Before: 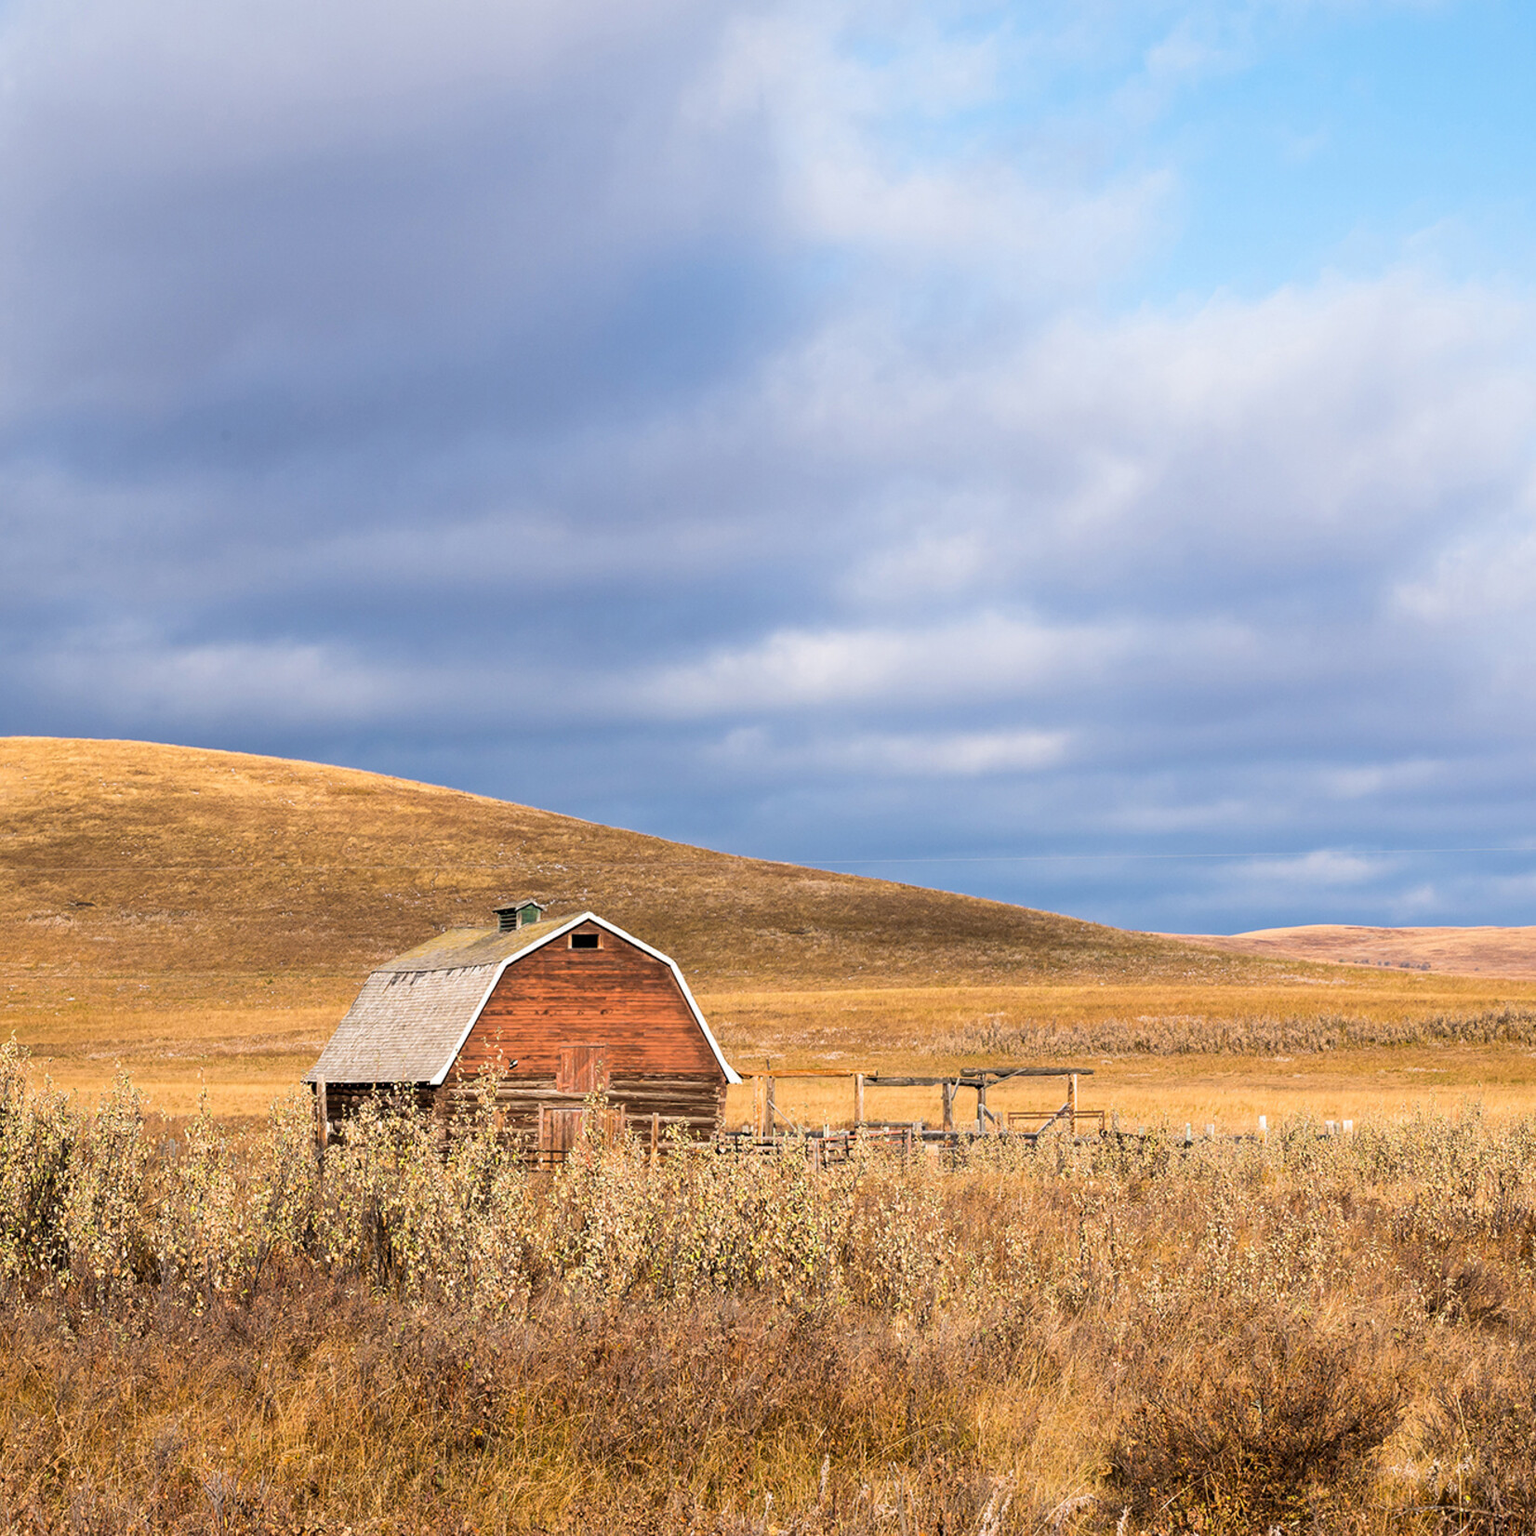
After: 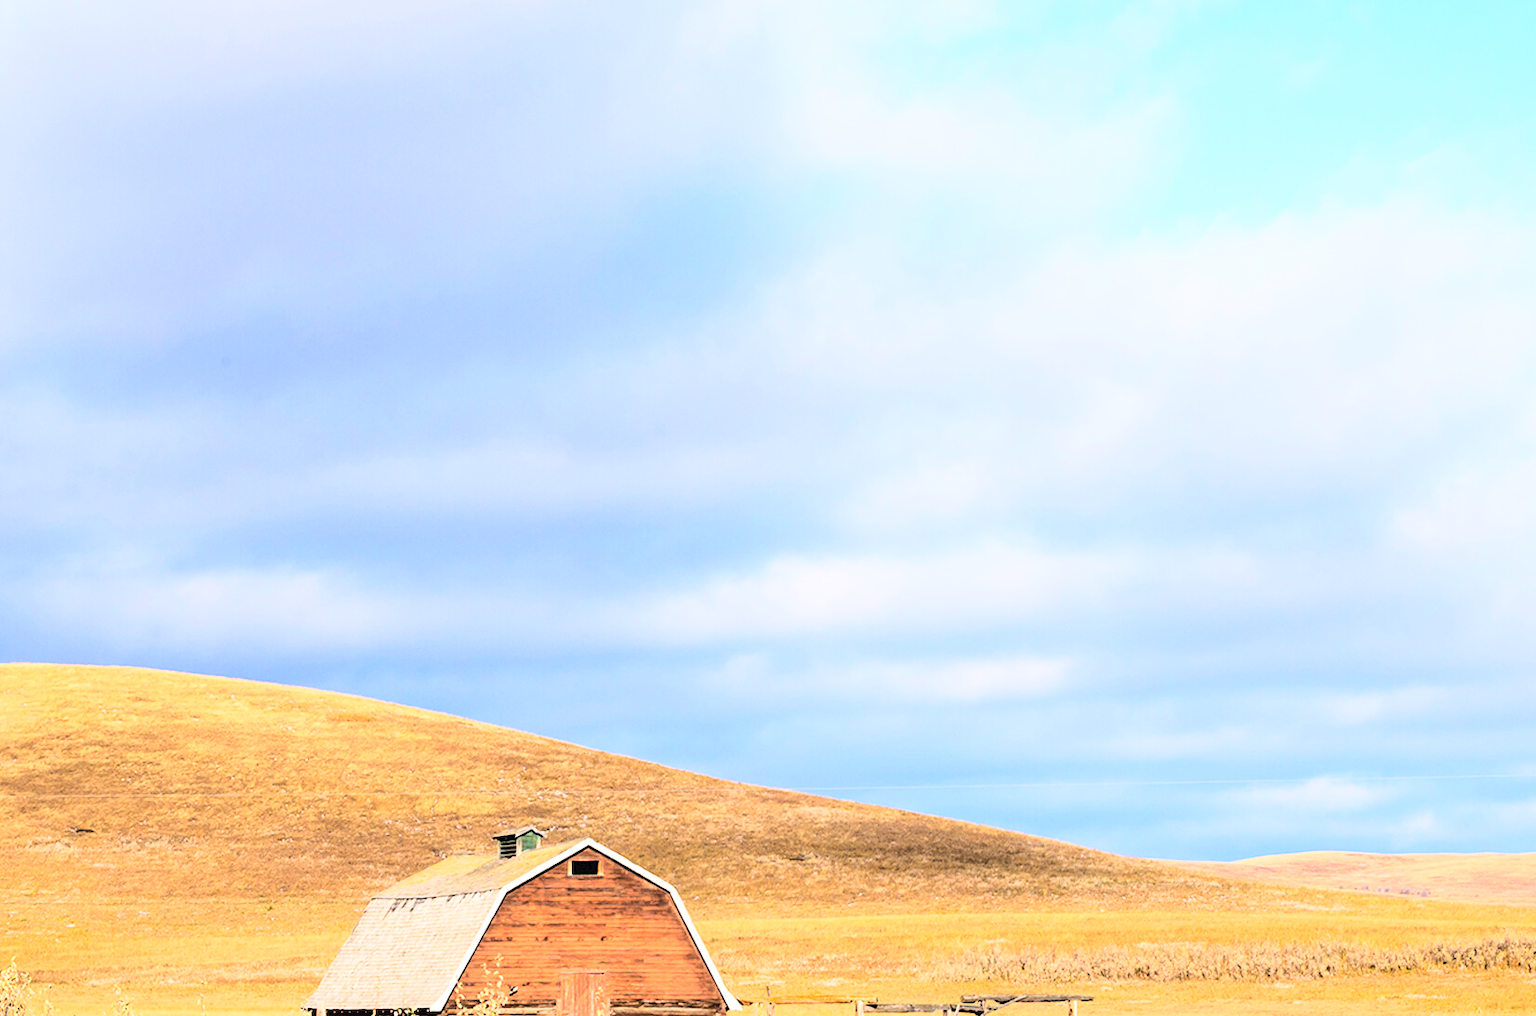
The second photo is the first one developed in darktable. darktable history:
exposure: compensate highlight preservation false
crop and rotate: top 4.826%, bottom 29.002%
tone curve: curves: ch0 [(0, 0) (0.003, 0.031) (0.011, 0.033) (0.025, 0.036) (0.044, 0.045) (0.069, 0.06) (0.1, 0.079) (0.136, 0.109) (0.177, 0.15) (0.224, 0.192) (0.277, 0.262) (0.335, 0.347) (0.399, 0.433) (0.468, 0.528) (0.543, 0.624) (0.623, 0.705) (0.709, 0.788) (0.801, 0.865) (0.898, 0.933) (1, 1)], color space Lab, linked channels, preserve colors none
base curve: curves: ch0 [(0, 0) (0.028, 0.03) (0.121, 0.232) (0.46, 0.748) (0.859, 0.968) (1, 1)]
